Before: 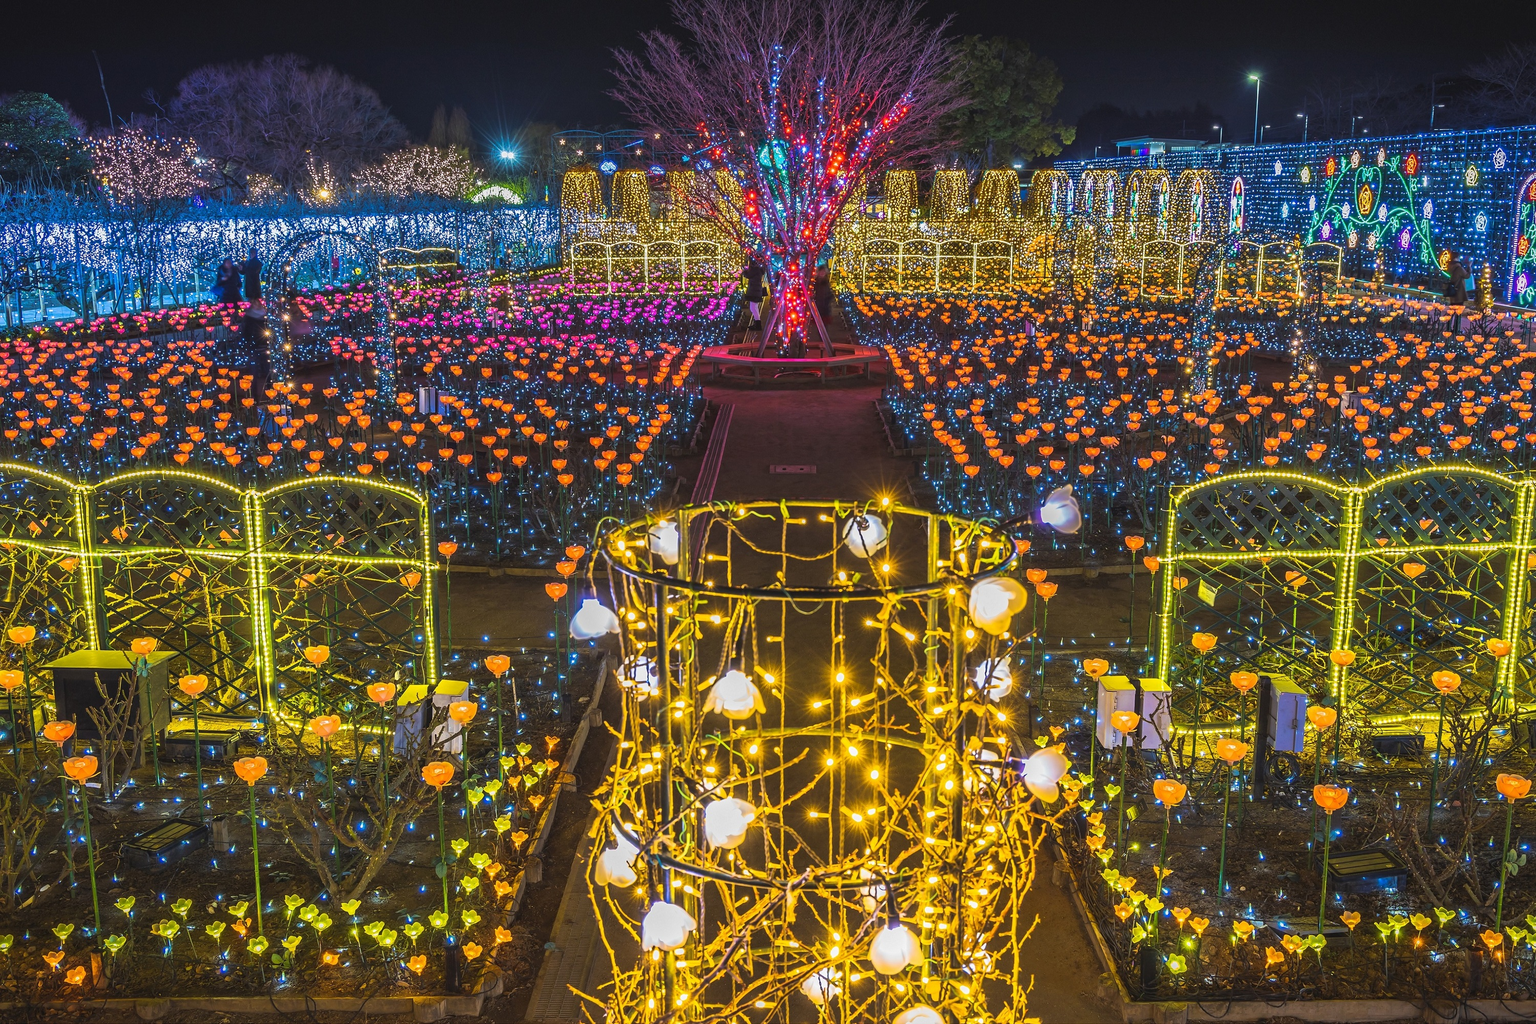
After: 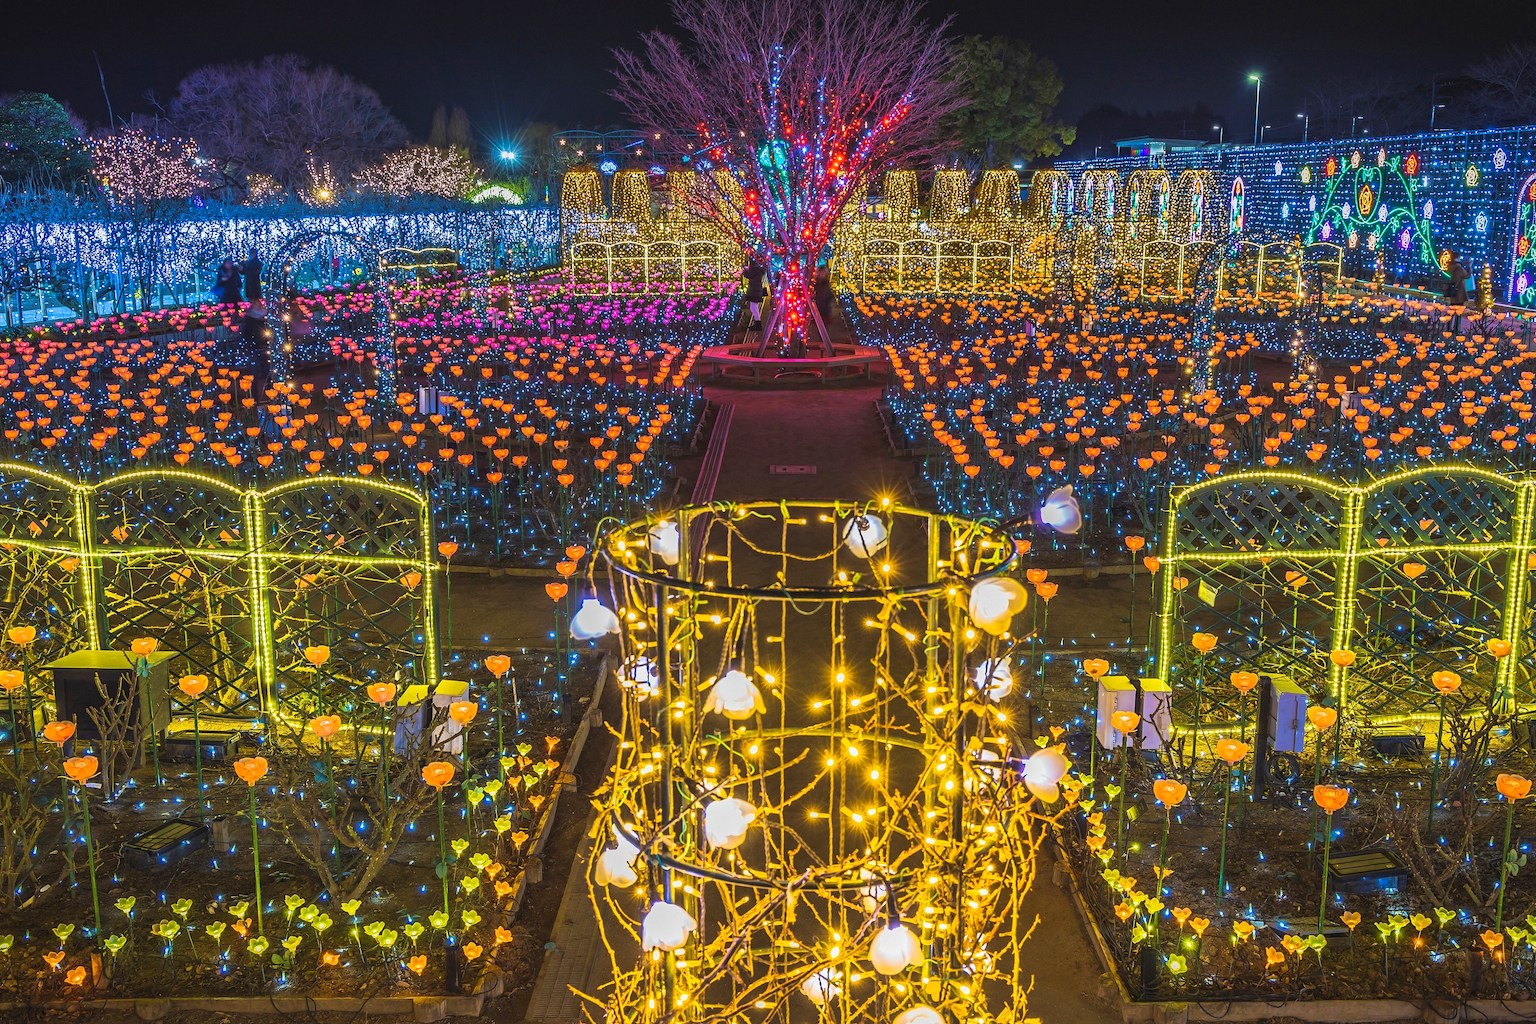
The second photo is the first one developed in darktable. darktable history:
velvia: strength 26.42%
levels: levels [0.018, 0.493, 1]
